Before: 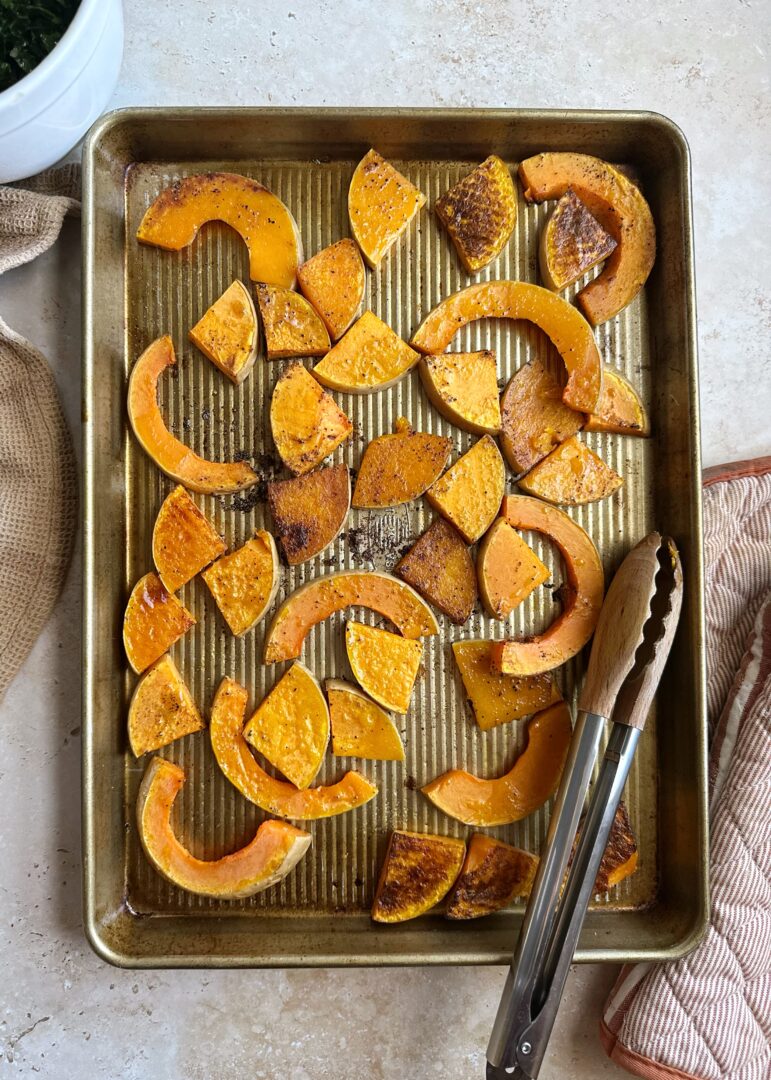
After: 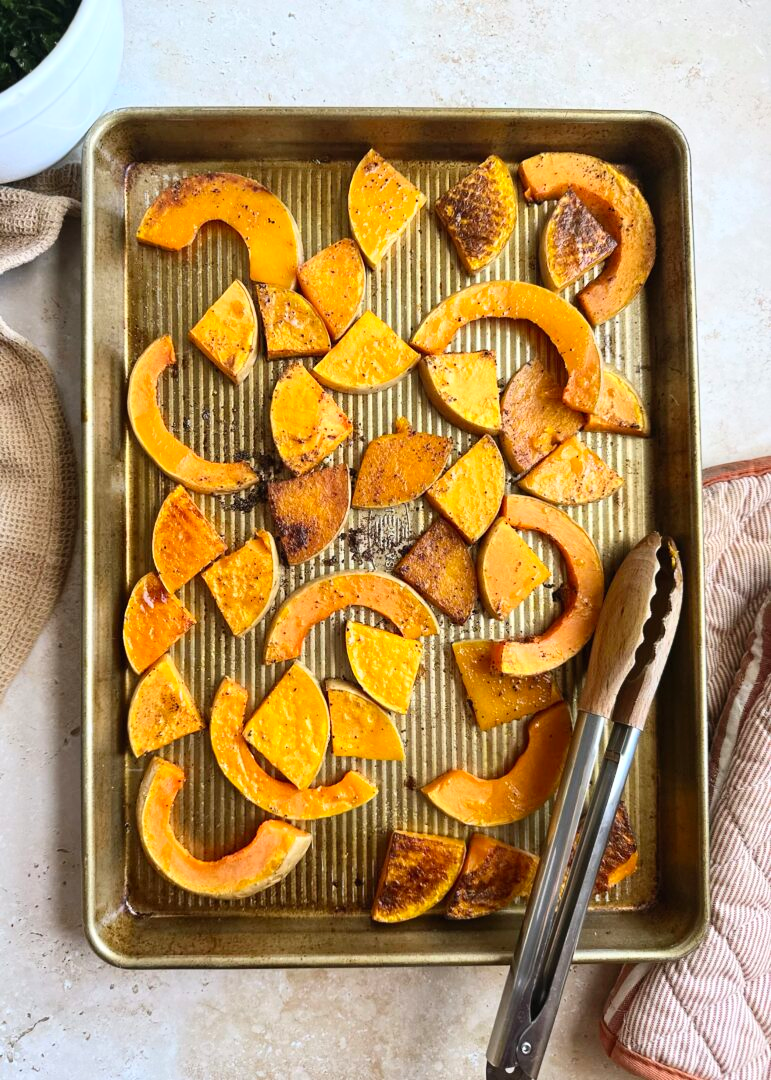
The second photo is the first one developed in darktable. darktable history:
contrast brightness saturation: contrast 0.199, brightness 0.155, saturation 0.229
